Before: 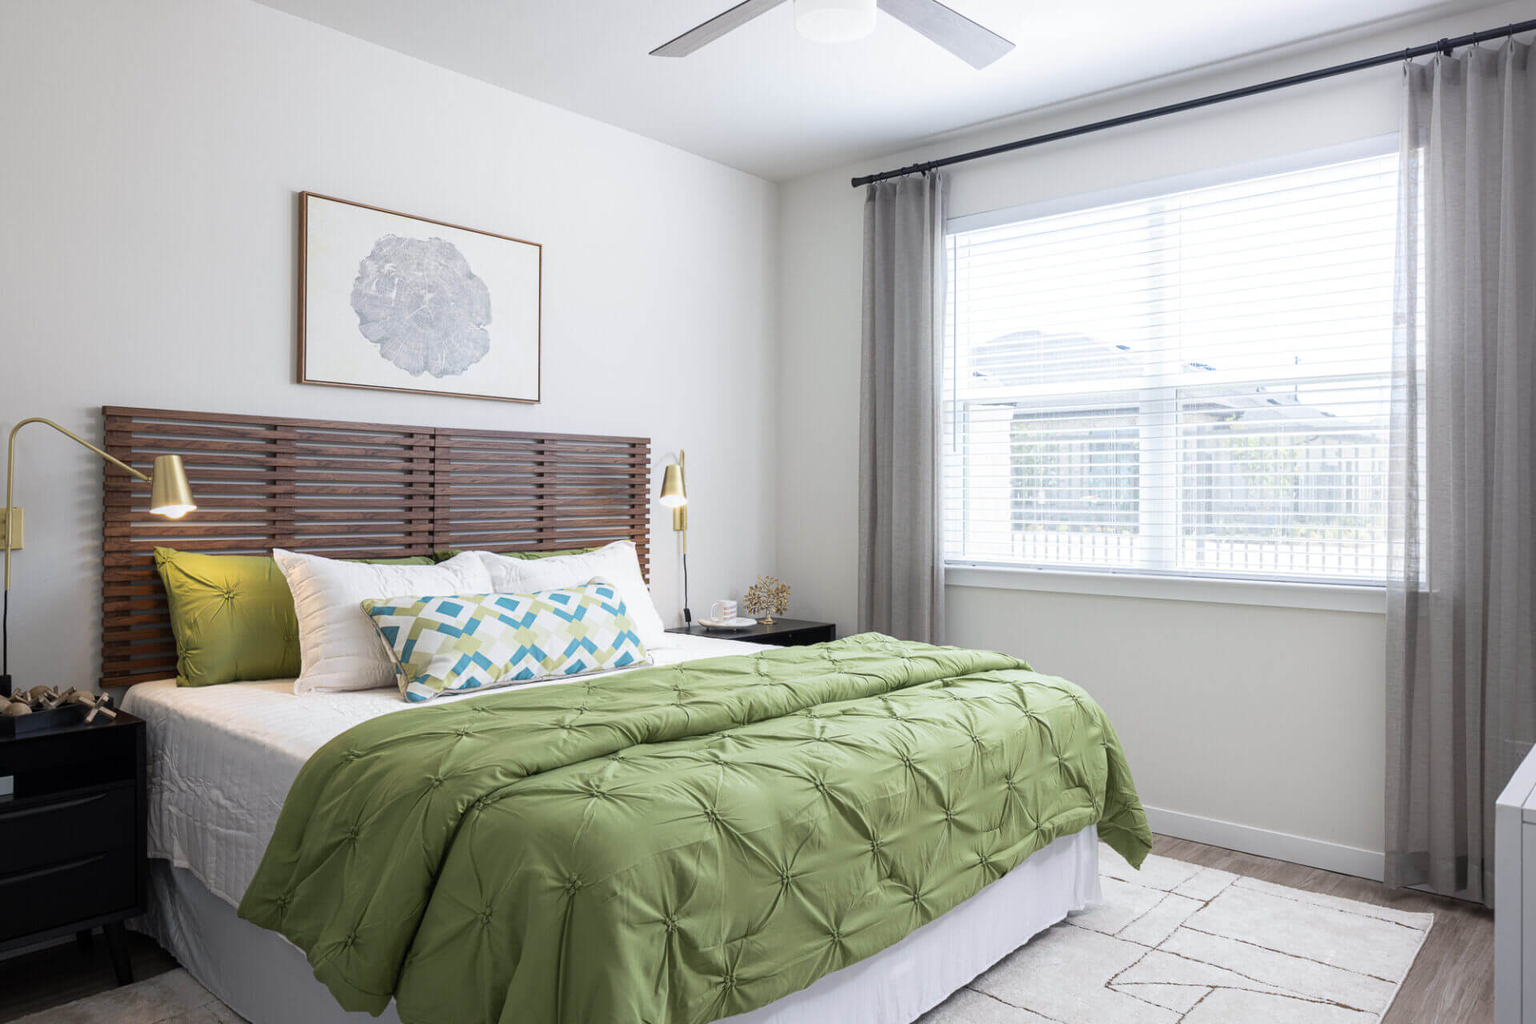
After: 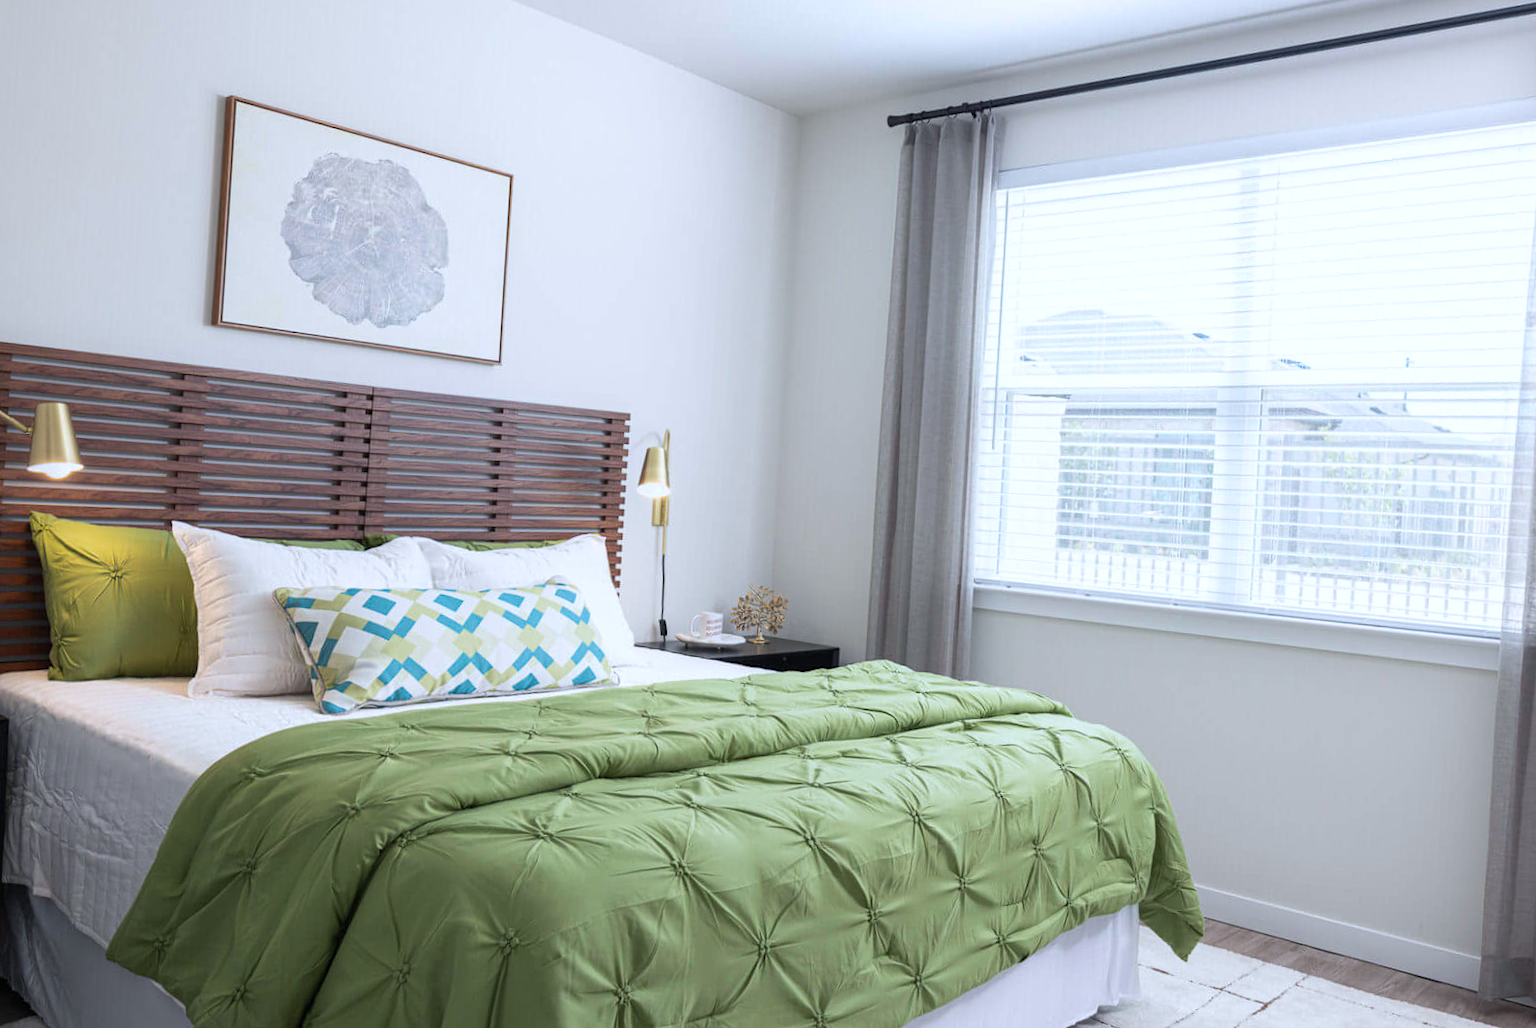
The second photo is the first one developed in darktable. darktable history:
color calibration: output R [0.946, 0.065, -0.013, 0], output G [-0.246, 1.264, -0.017, 0], output B [0.046, -0.098, 1.05, 0], illuminant as shot in camera, x 0.358, y 0.373, temperature 4628.91 K
crop and rotate: angle -3.11°, left 5.033%, top 5.192%, right 4.73%, bottom 4.142%
